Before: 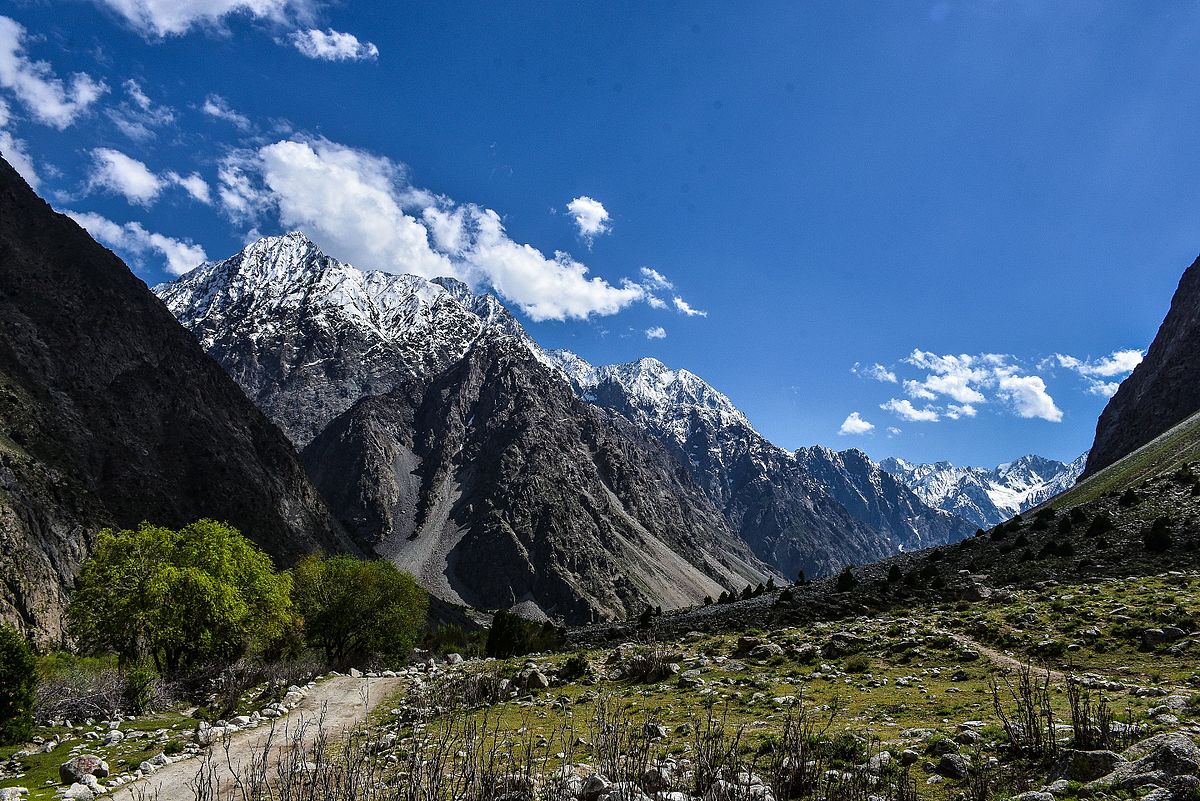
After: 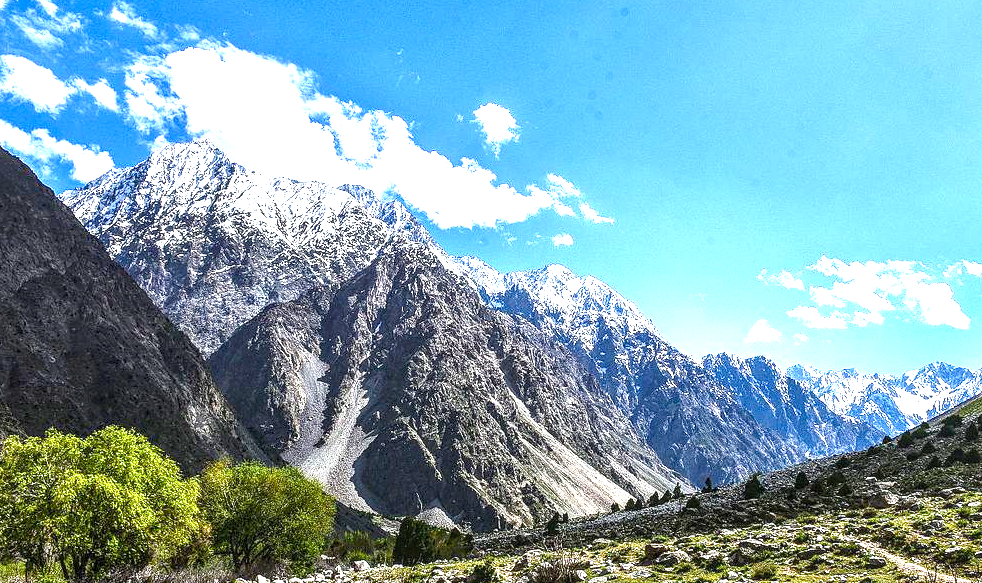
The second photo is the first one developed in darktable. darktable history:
base curve: preserve colors none
crop: left 7.822%, top 11.704%, right 10.286%, bottom 15.467%
exposure: exposure 2.062 EV, compensate highlight preservation false
local contrast: on, module defaults
color balance rgb: perceptual saturation grading › global saturation 20%, perceptual saturation grading › highlights -25.099%, perceptual saturation grading › shadows 24.565%
